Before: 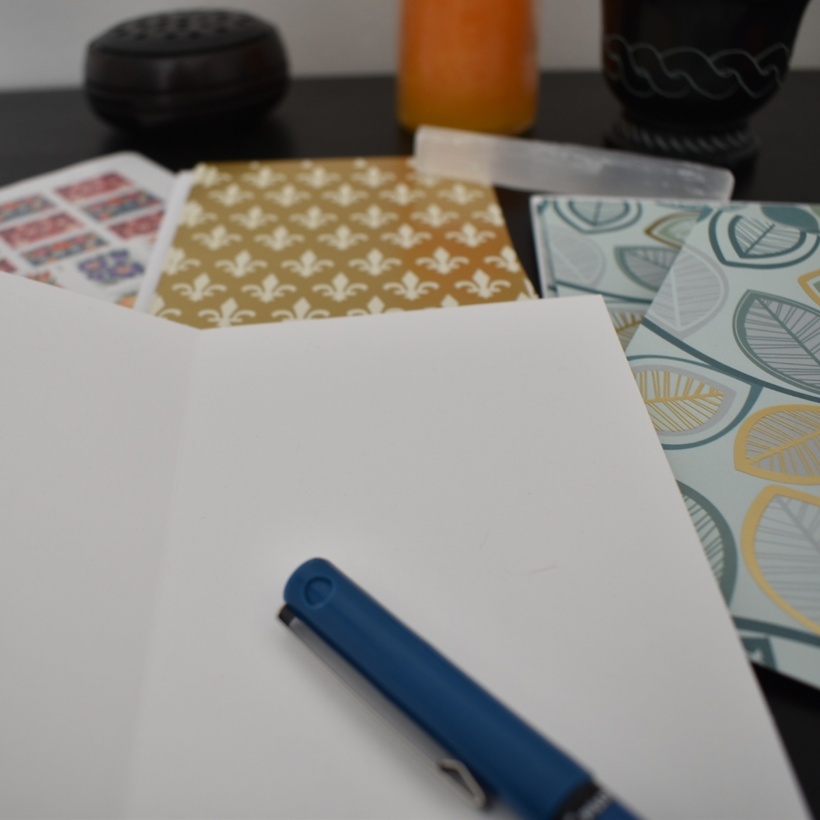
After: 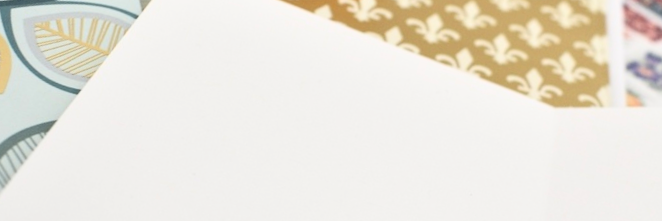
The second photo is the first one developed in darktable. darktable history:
contrast brightness saturation: contrast 0.28
exposure: black level correction 0.001, exposure 0.675 EV, compensate highlight preservation false
crop and rotate: angle 16.12°, top 30.835%, bottom 35.653%
